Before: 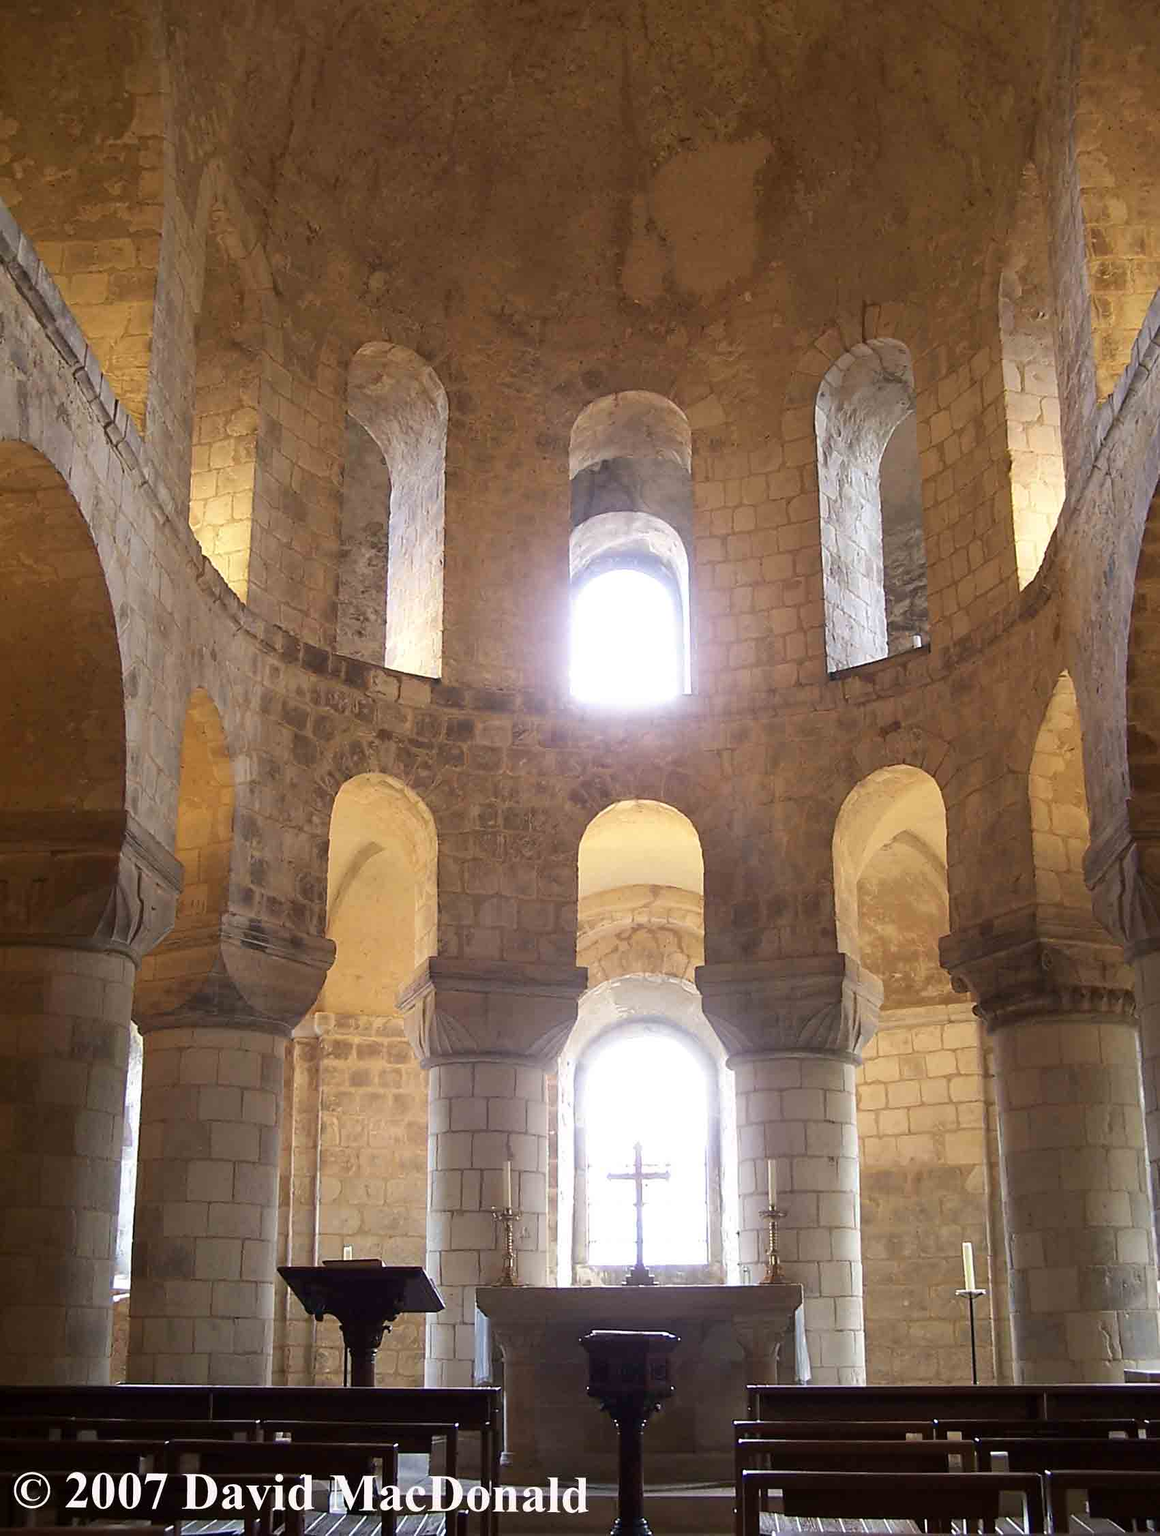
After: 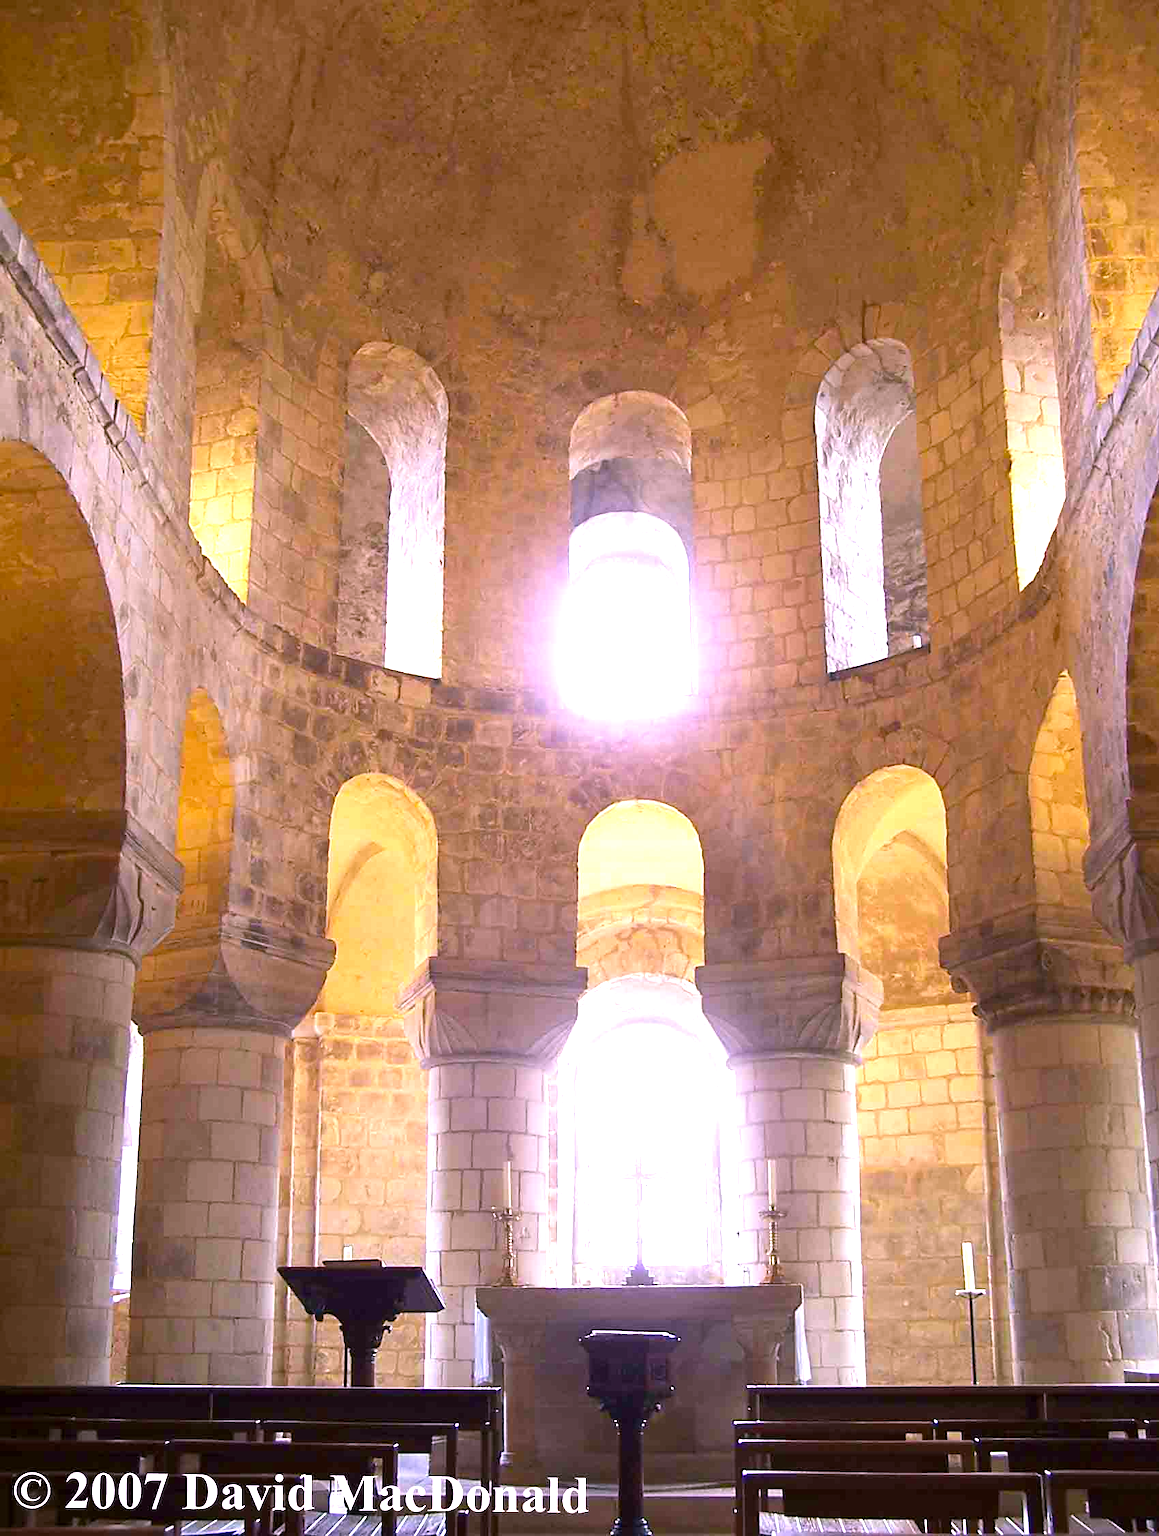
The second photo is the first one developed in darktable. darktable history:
color balance rgb: perceptual saturation grading › global saturation 20%, global vibrance 20%
exposure: exposure 1 EV, compensate highlight preservation false
white balance: red 0.948, green 1.02, blue 1.176
color correction: highlights a* 11.96, highlights b* 11.58
